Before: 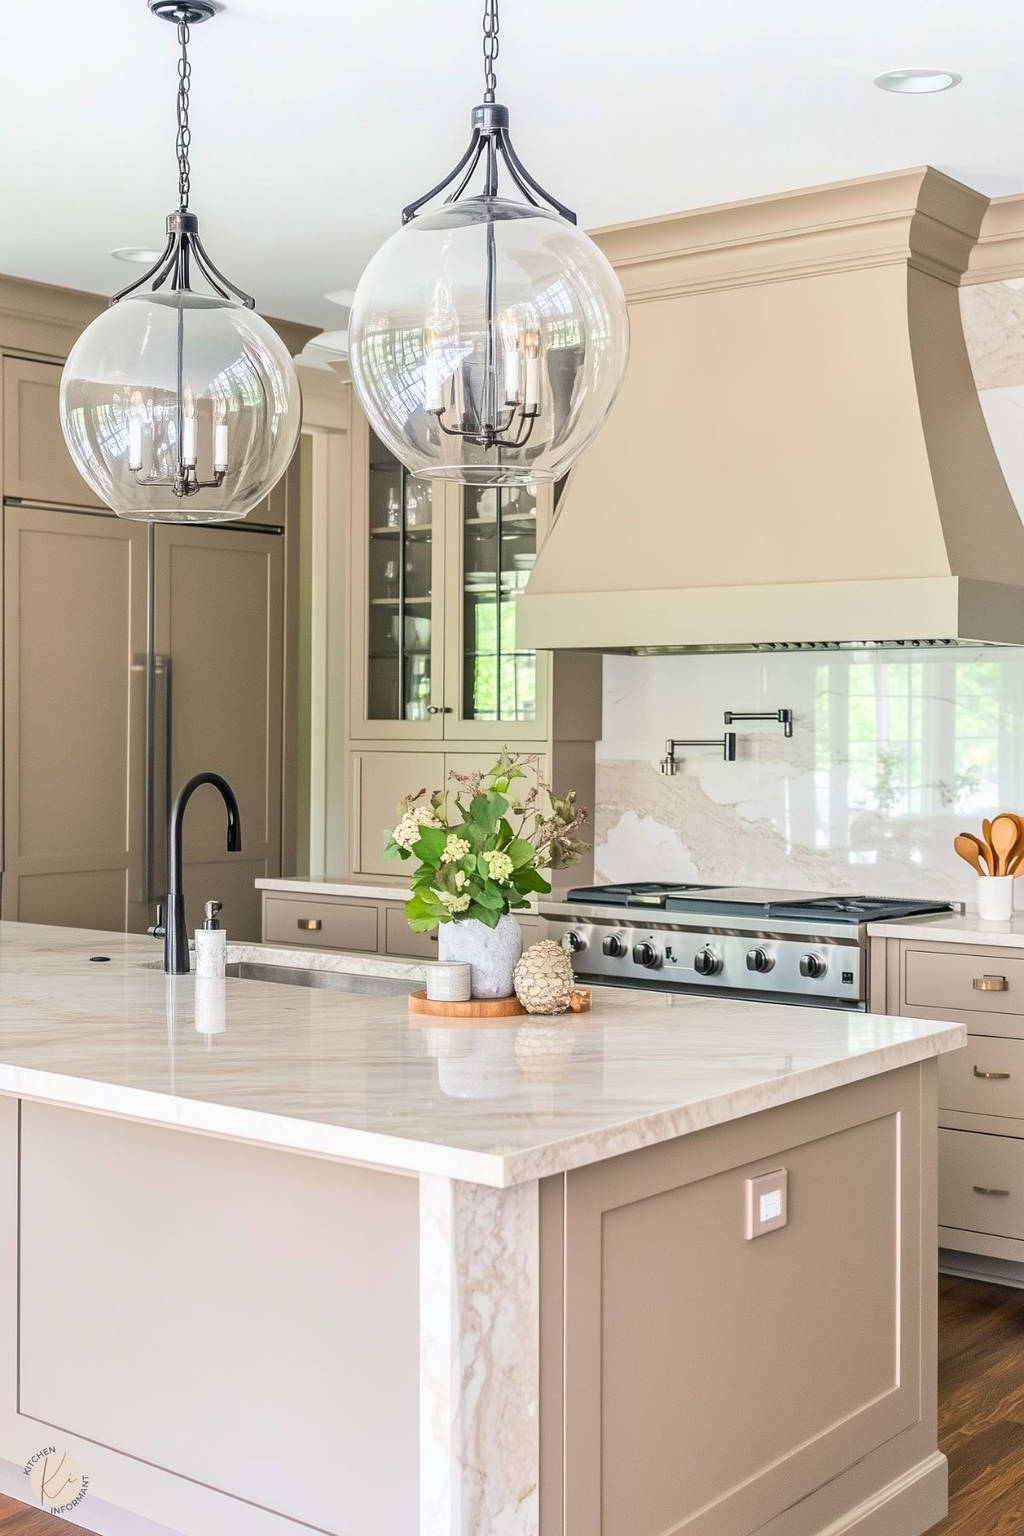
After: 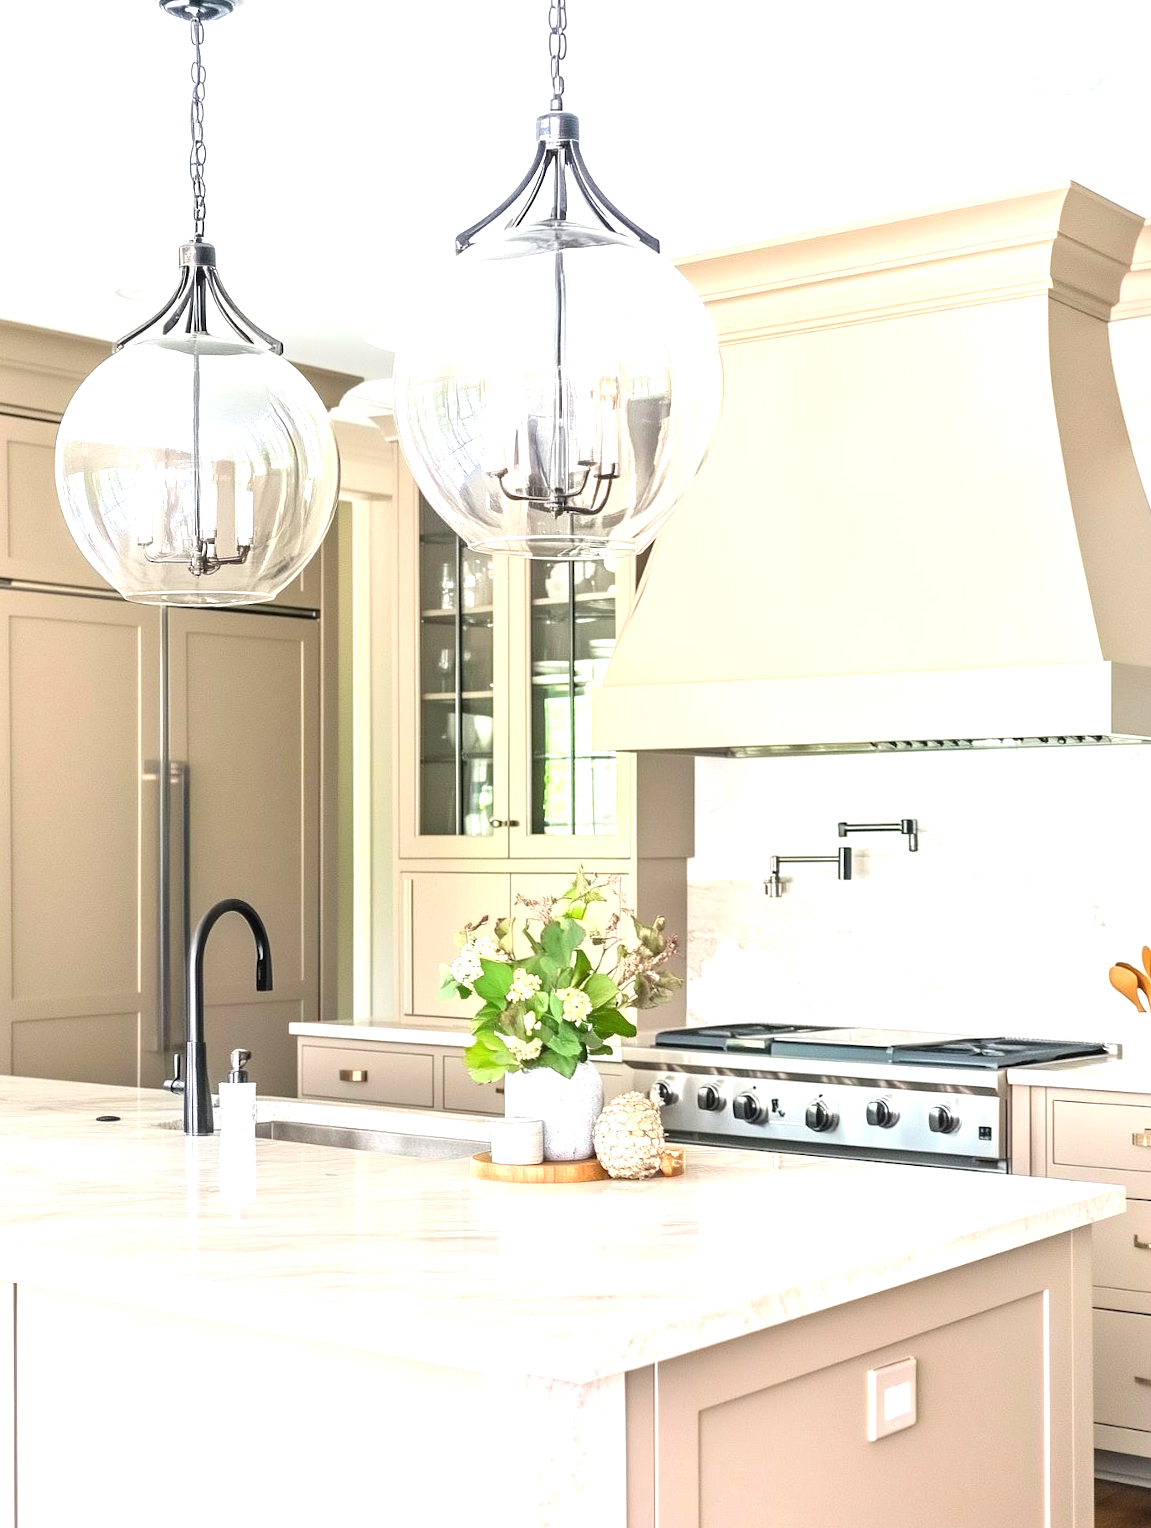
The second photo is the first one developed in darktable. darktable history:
crop and rotate: angle 0.473°, left 0.368%, right 2.605%, bottom 14.097%
exposure: black level correction 0, exposure 0.95 EV, compensate exposure bias true, compensate highlight preservation false
base curve: curves: ch0 [(0, 0) (0.283, 0.295) (1, 1)], preserve colors none
